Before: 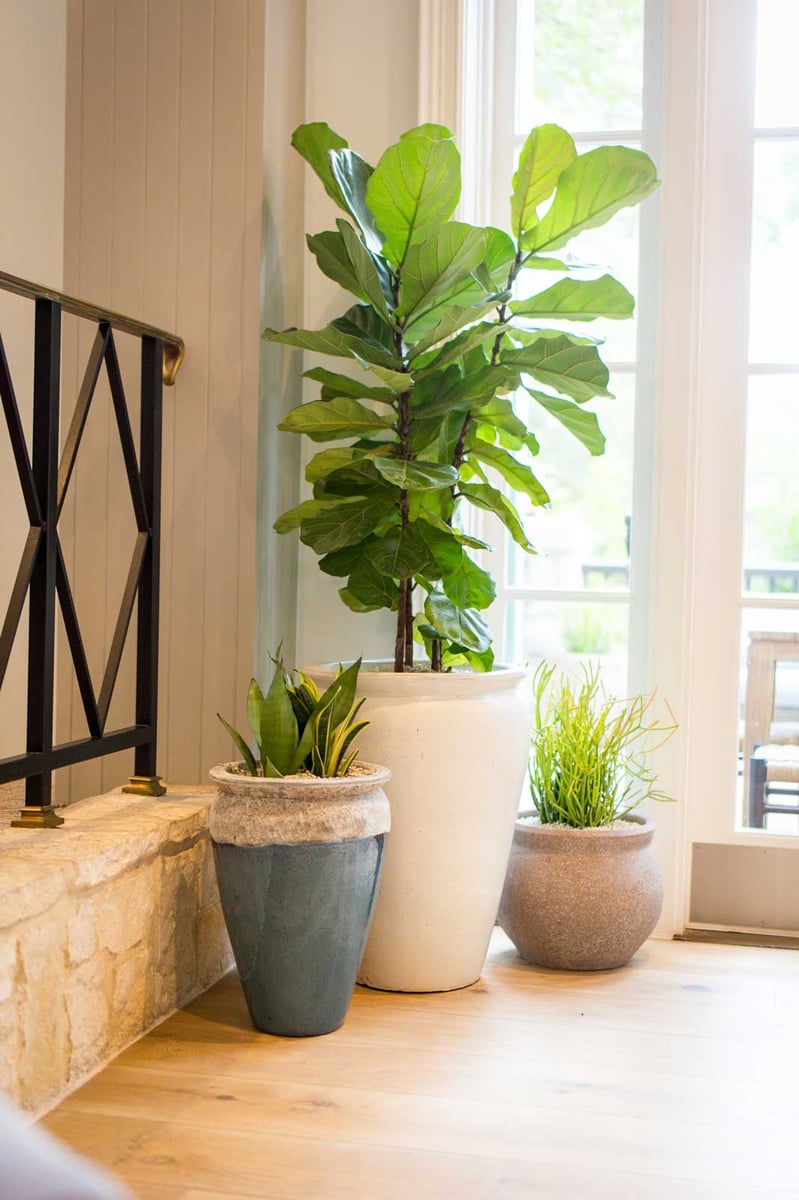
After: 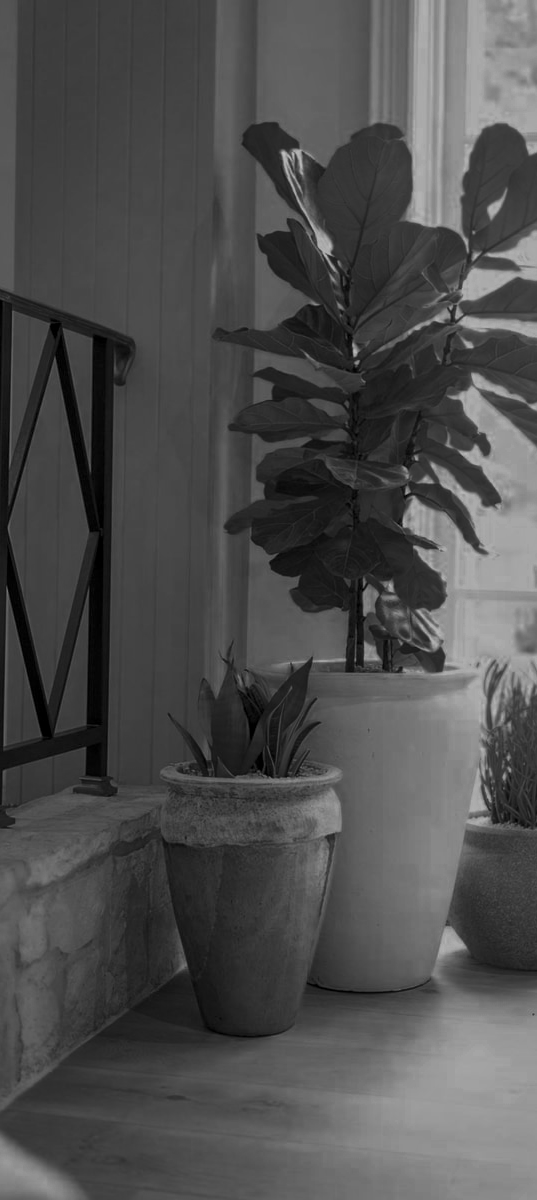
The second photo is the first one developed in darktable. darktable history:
color correction: highlights a* 1.17, highlights b* 24.11, shadows a* 16.09, shadows b* 24.45
exposure: exposure 0.129 EV, compensate highlight preservation false
crop and rotate: left 6.16%, right 26.516%
local contrast: mode bilateral grid, contrast 19, coarseness 51, detail 149%, midtone range 0.2
levels: levels [0, 0.51, 1]
color zones: curves: ch0 [(0.287, 0.048) (0.493, 0.484) (0.737, 0.816)]; ch1 [(0, 0) (0.143, 0) (0.286, 0) (0.429, 0) (0.571, 0) (0.714, 0) (0.857, 0)]
